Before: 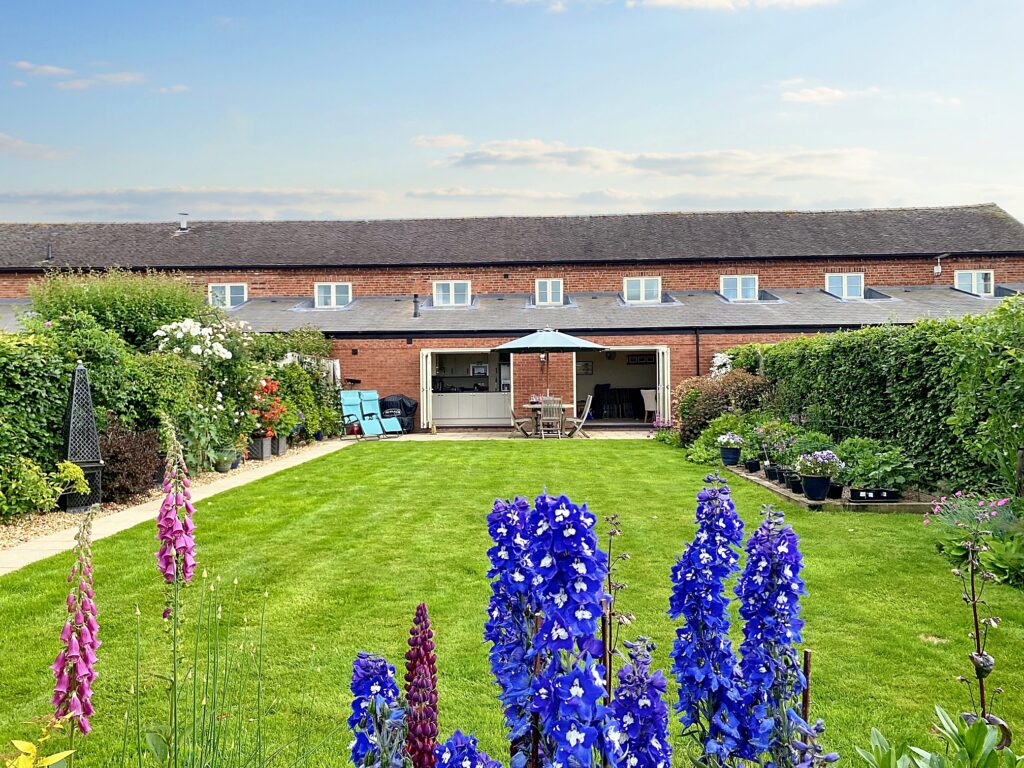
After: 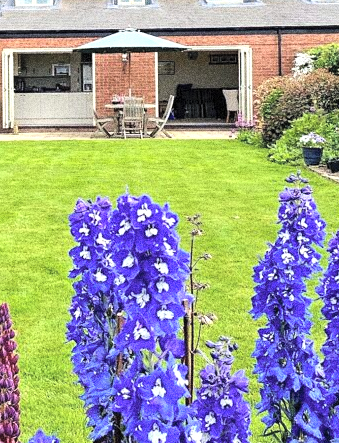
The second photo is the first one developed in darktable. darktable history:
grain: coarseness 14.49 ISO, strength 48.04%, mid-tones bias 35%
crop: left 40.878%, top 39.176%, right 25.993%, bottom 3.081%
tone equalizer: -8 EV -0.417 EV, -7 EV -0.389 EV, -6 EV -0.333 EV, -5 EV -0.222 EV, -3 EV 0.222 EV, -2 EV 0.333 EV, -1 EV 0.389 EV, +0 EV 0.417 EV, edges refinement/feathering 500, mask exposure compensation -1.57 EV, preserve details no
contrast brightness saturation: brightness 0.28
